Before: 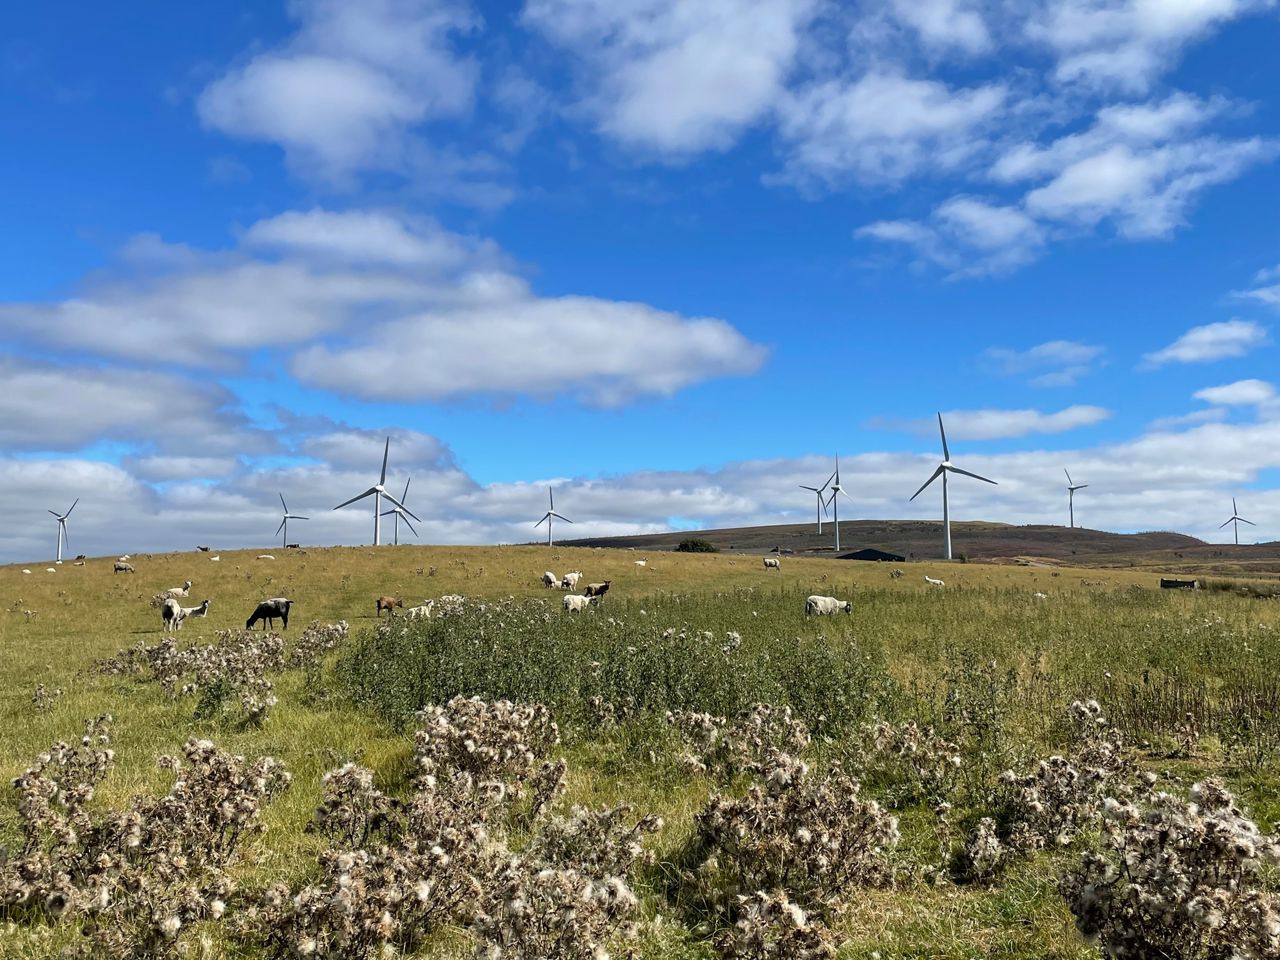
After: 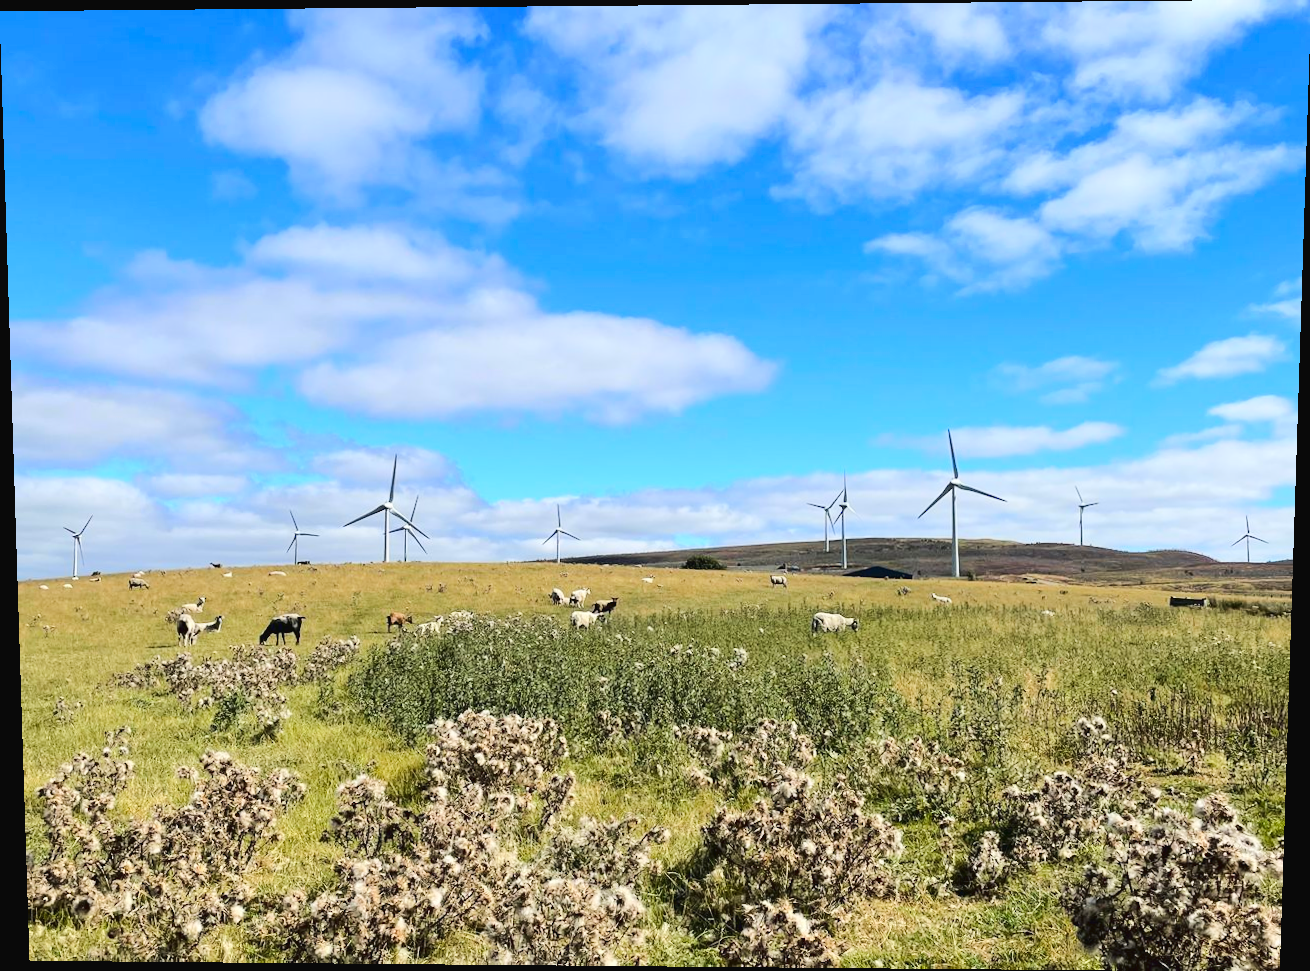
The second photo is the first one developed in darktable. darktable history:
tone curve: curves: ch0 [(0, 0.026) (0.146, 0.158) (0.272, 0.34) (0.453, 0.627) (0.687, 0.829) (1, 1)], color space Lab, linked channels, preserve colors none
rotate and perspective: lens shift (vertical) 0.048, lens shift (horizontal) -0.024, automatic cropping off
